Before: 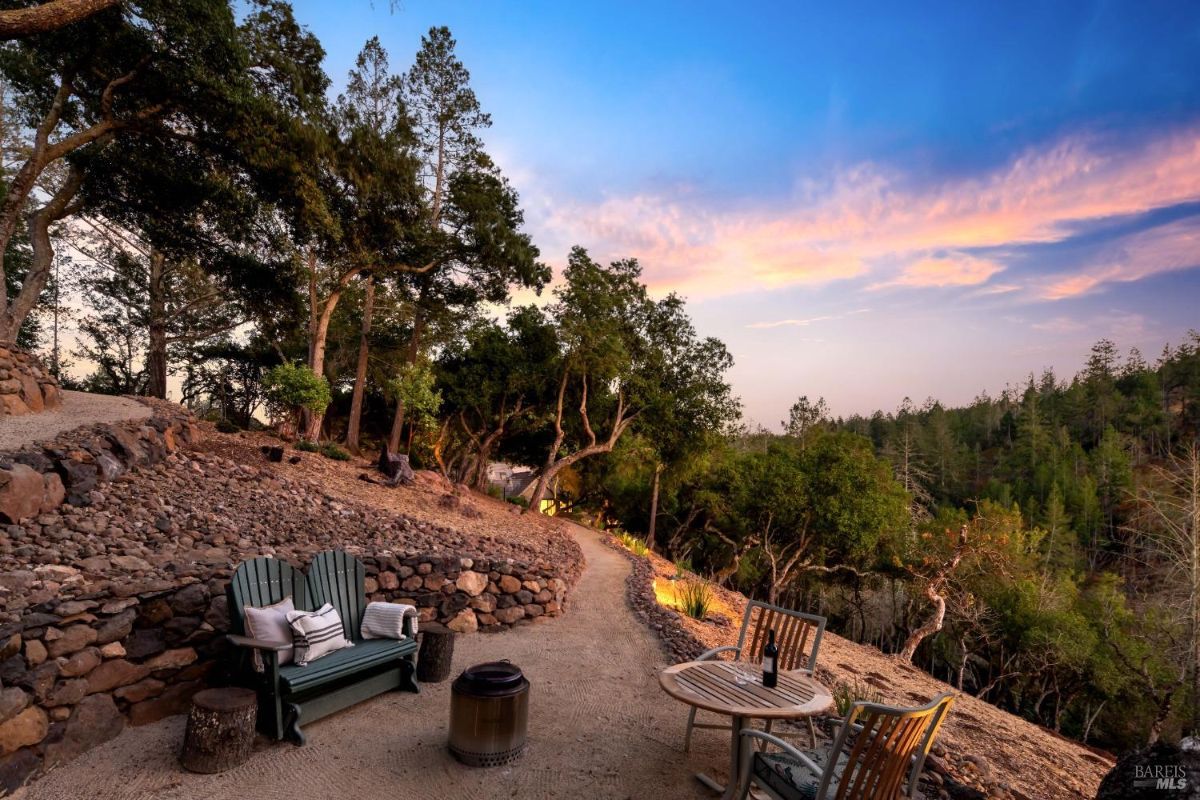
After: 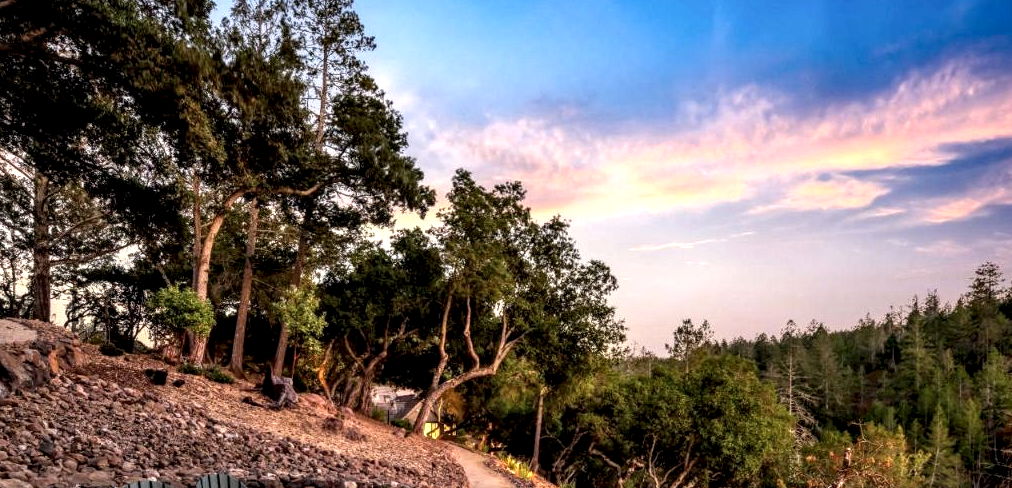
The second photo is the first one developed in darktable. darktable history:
crop and rotate: left 9.689%, top 9.644%, right 5.916%, bottom 29.249%
local contrast: highlights 60%, shadows 64%, detail 160%
levels: mode automatic, white 99.89%
